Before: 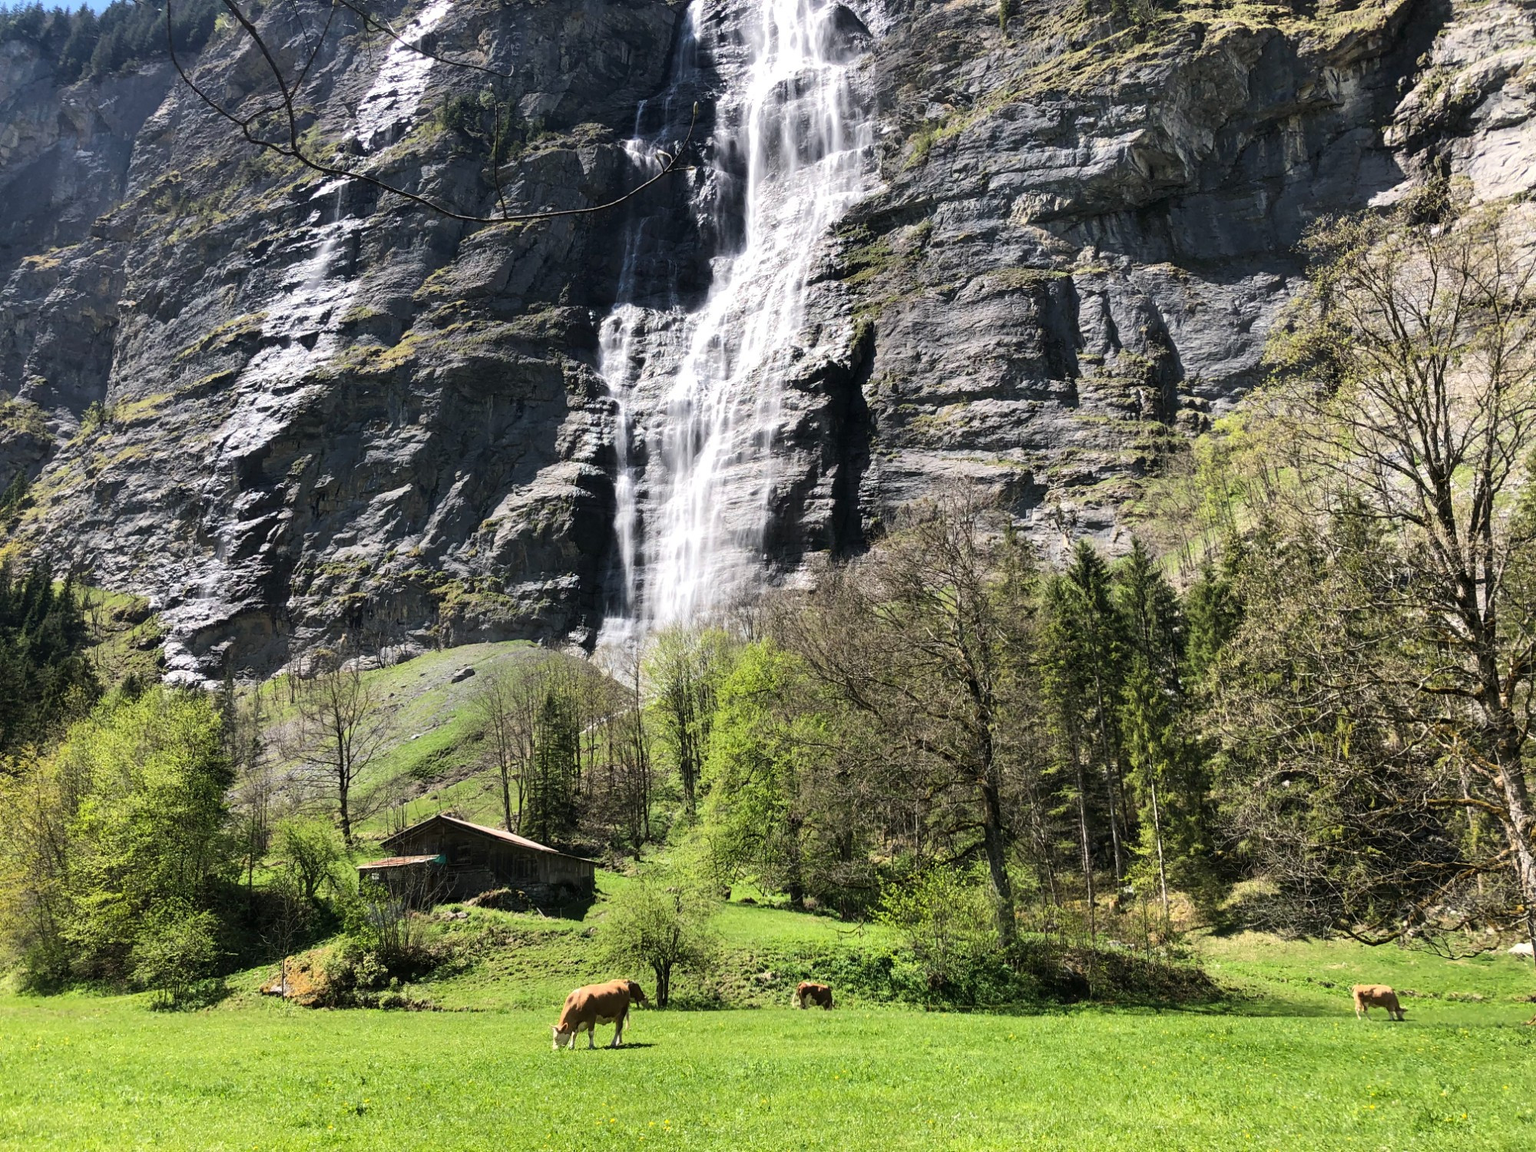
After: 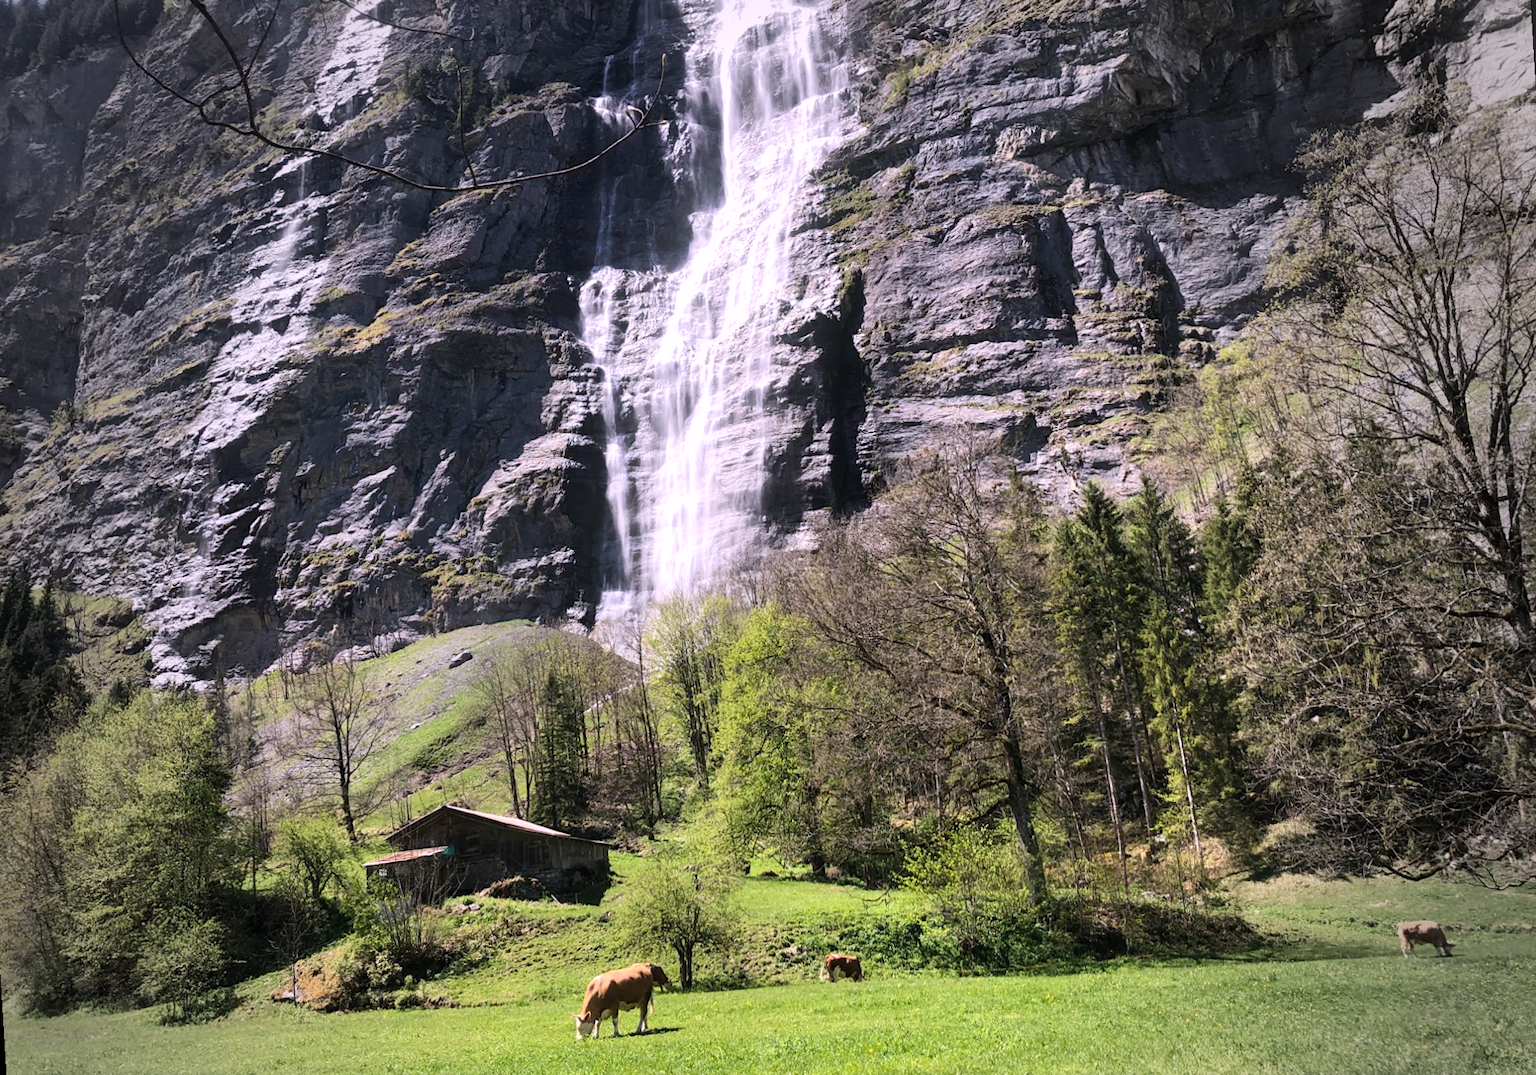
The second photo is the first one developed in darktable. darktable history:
white balance: red 1.066, blue 1.119
rotate and perspective: rotation -3.52°, crop left 0.036, crop right 0.964, crop top 0.081, crop bottom 0.919
vignetting: fall-off start 64.63%, center (-0.034, 0.148), width/height ratio 0.881
bloom: size 13.65%, threshold 98.39%, strength 4.82%
